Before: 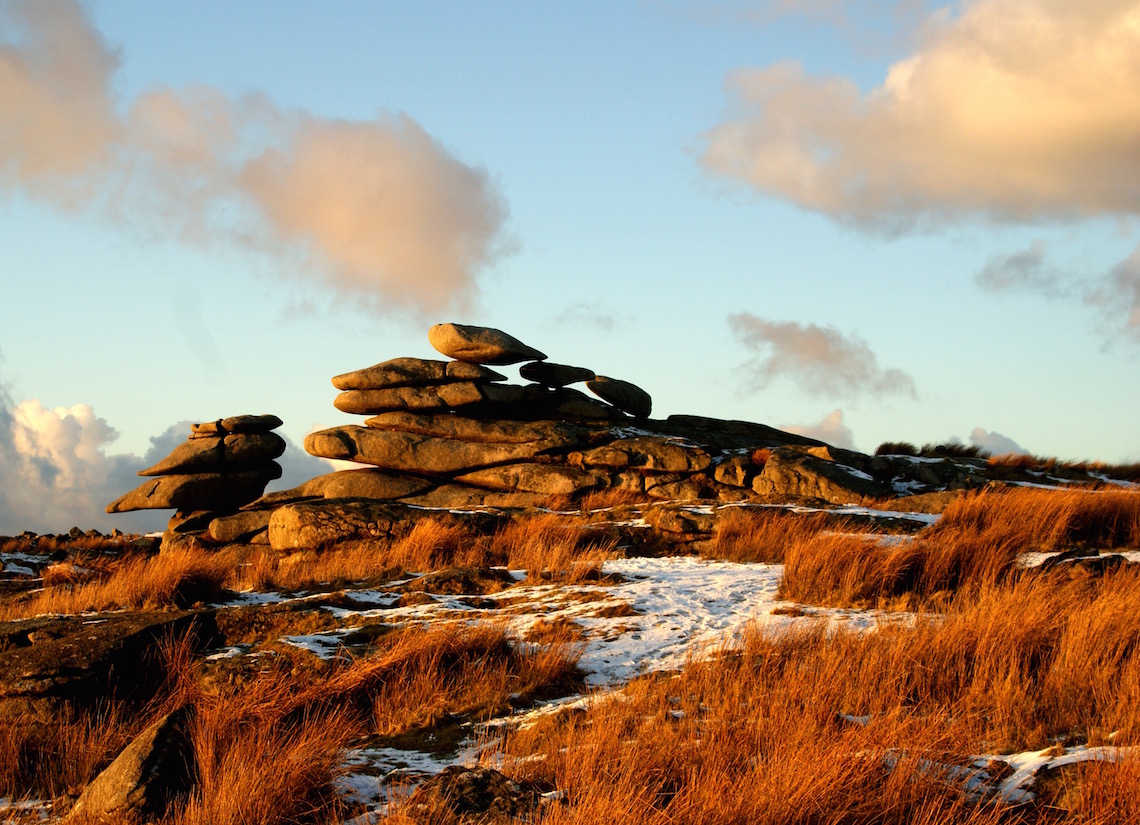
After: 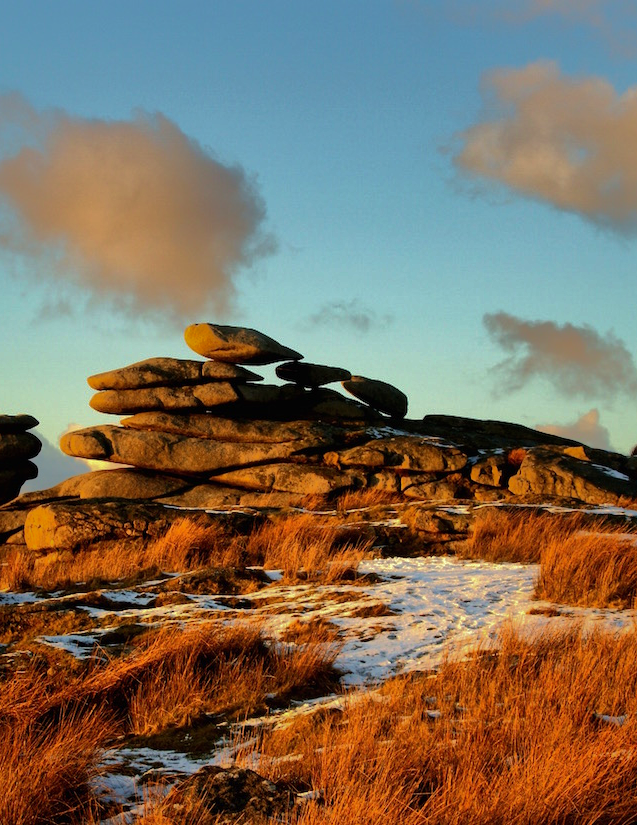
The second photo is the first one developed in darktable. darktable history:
tone equalizer: edges refinement/feathering 500, mask exposure compensation -1.57 EV, preserve details no
crop: left 21.43%, right 22.645%
velvia: on, module defaults
shadows and highlights: shadows -19.86, highlights -73.45
